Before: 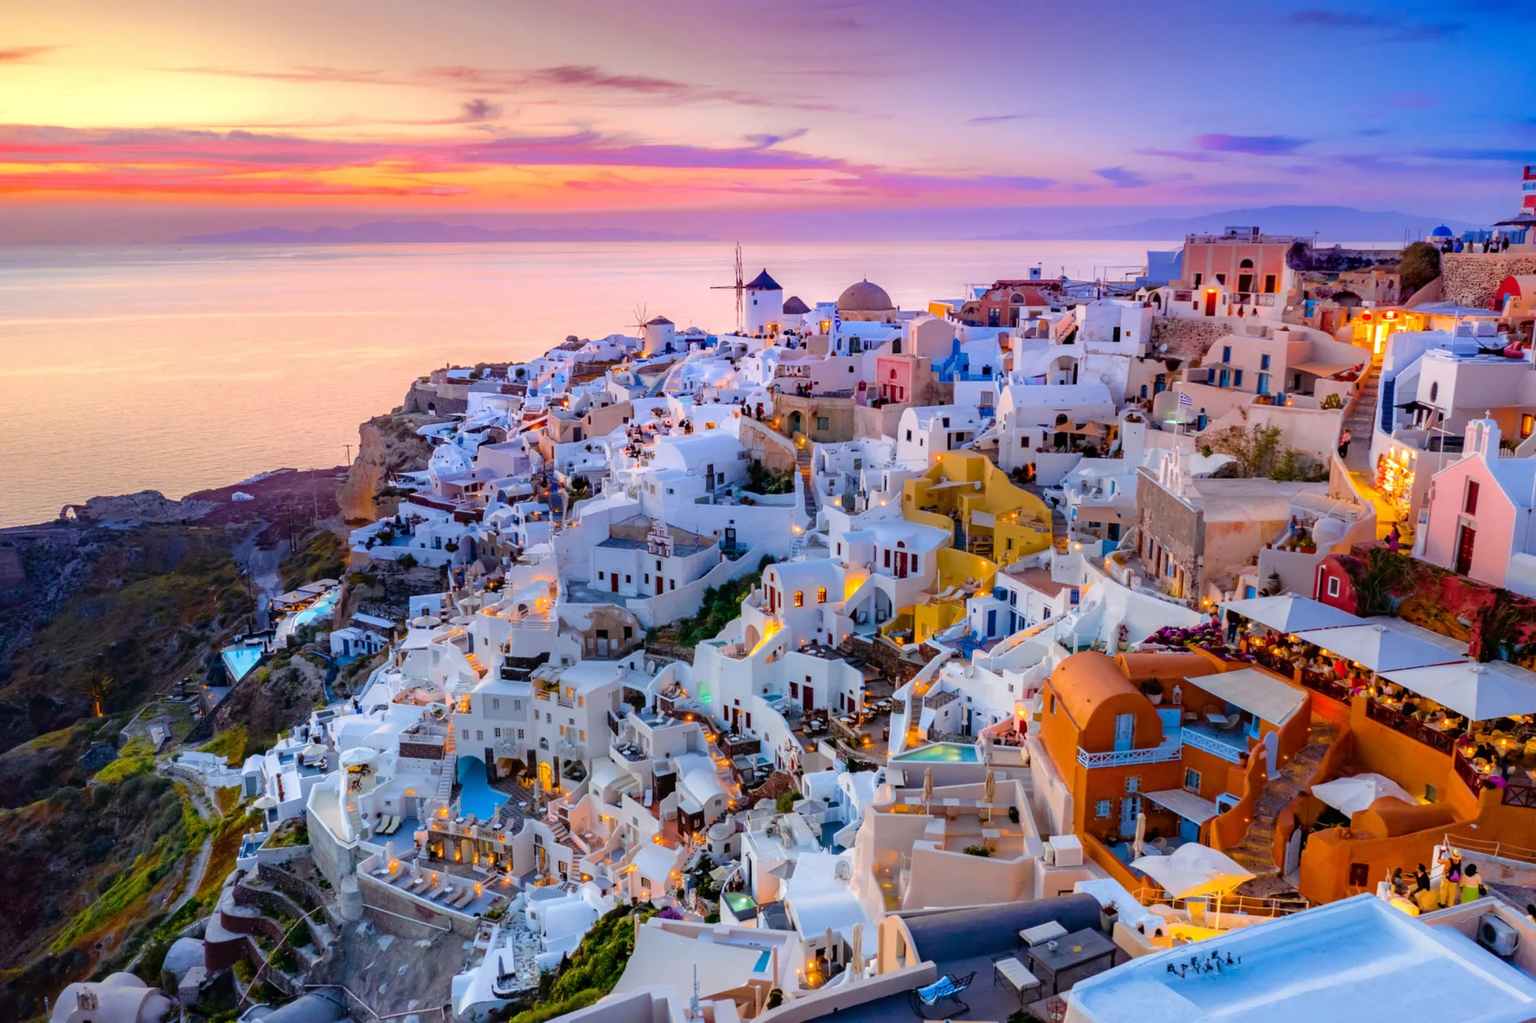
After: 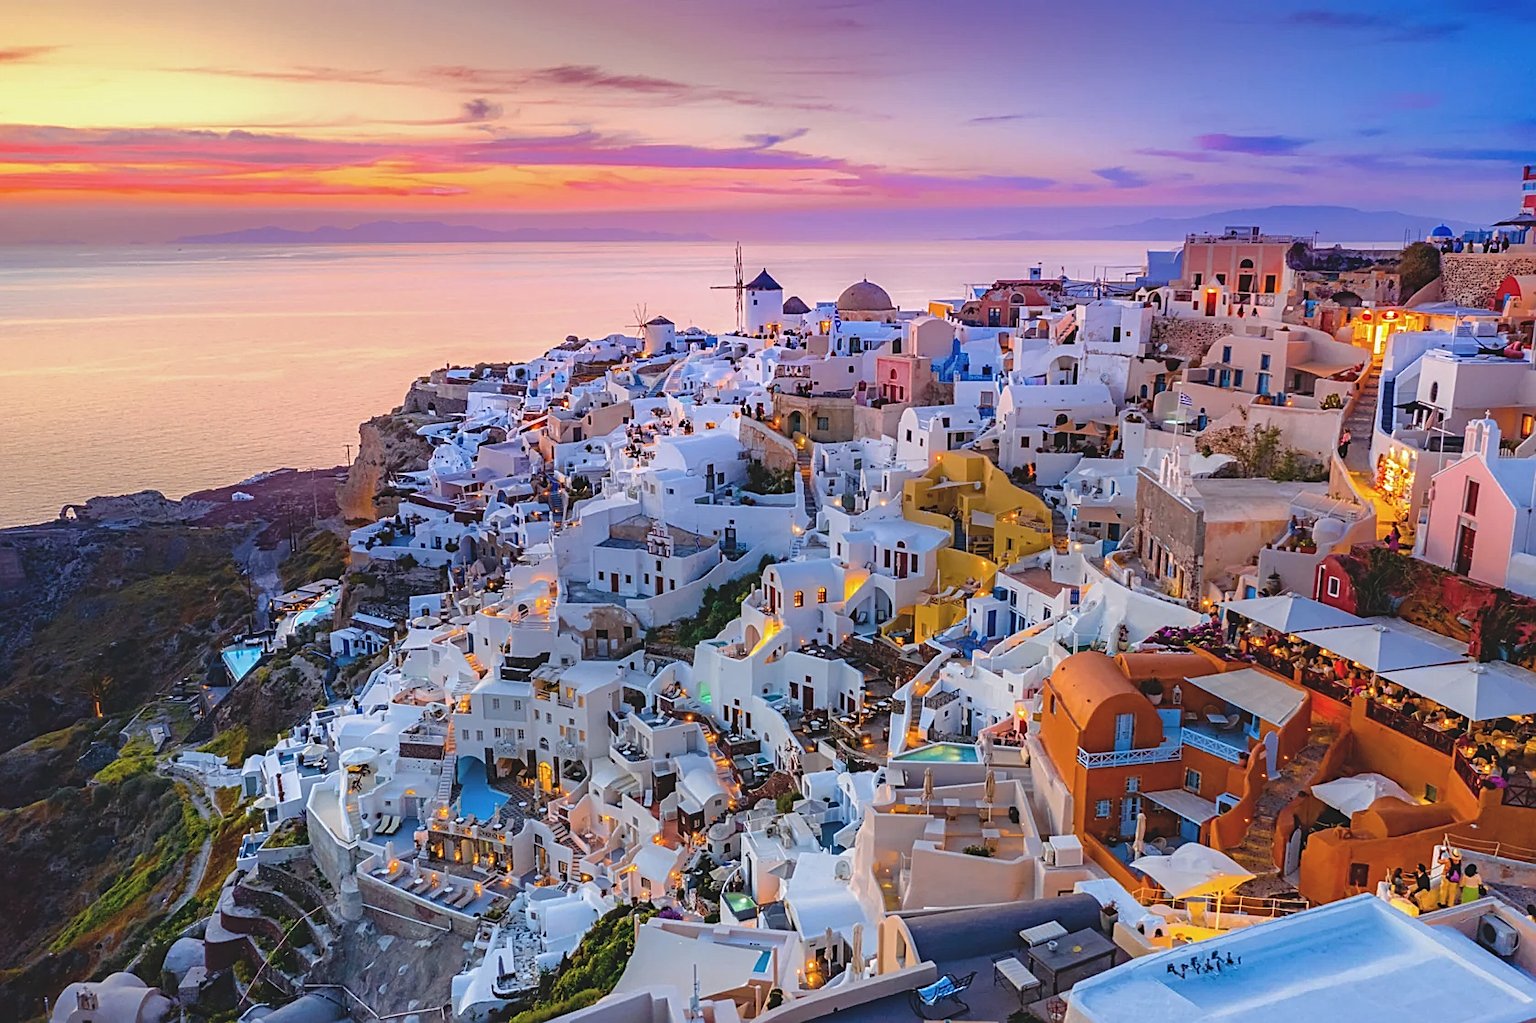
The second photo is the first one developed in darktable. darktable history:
sharpen: on, module defaults
tone equalizer: on, module defaults
contrast equalizer: y [[0.5, 0.5, 0.5, 0.512, 0.552, 0.62], [0.5 ×6], [0.5 ×4, 0.504, 0.553], [0 ×6], [0 ×6]]
exposure: black level correction -0.014, exposure -0.193 EV, compensate highlight preservation false
